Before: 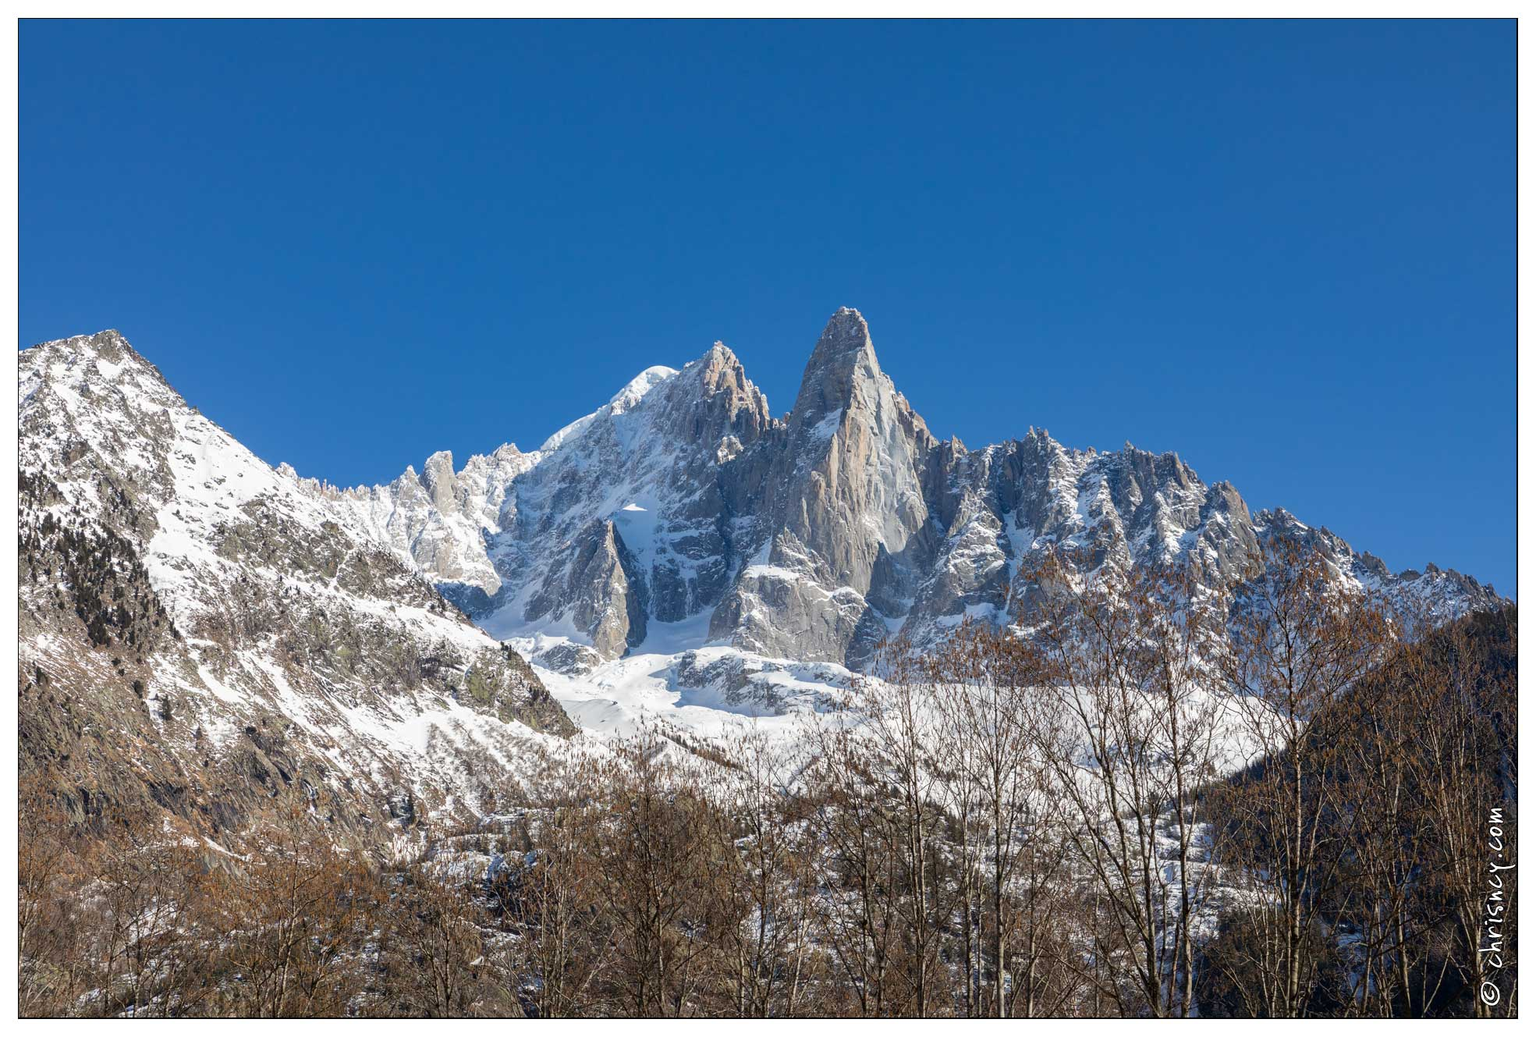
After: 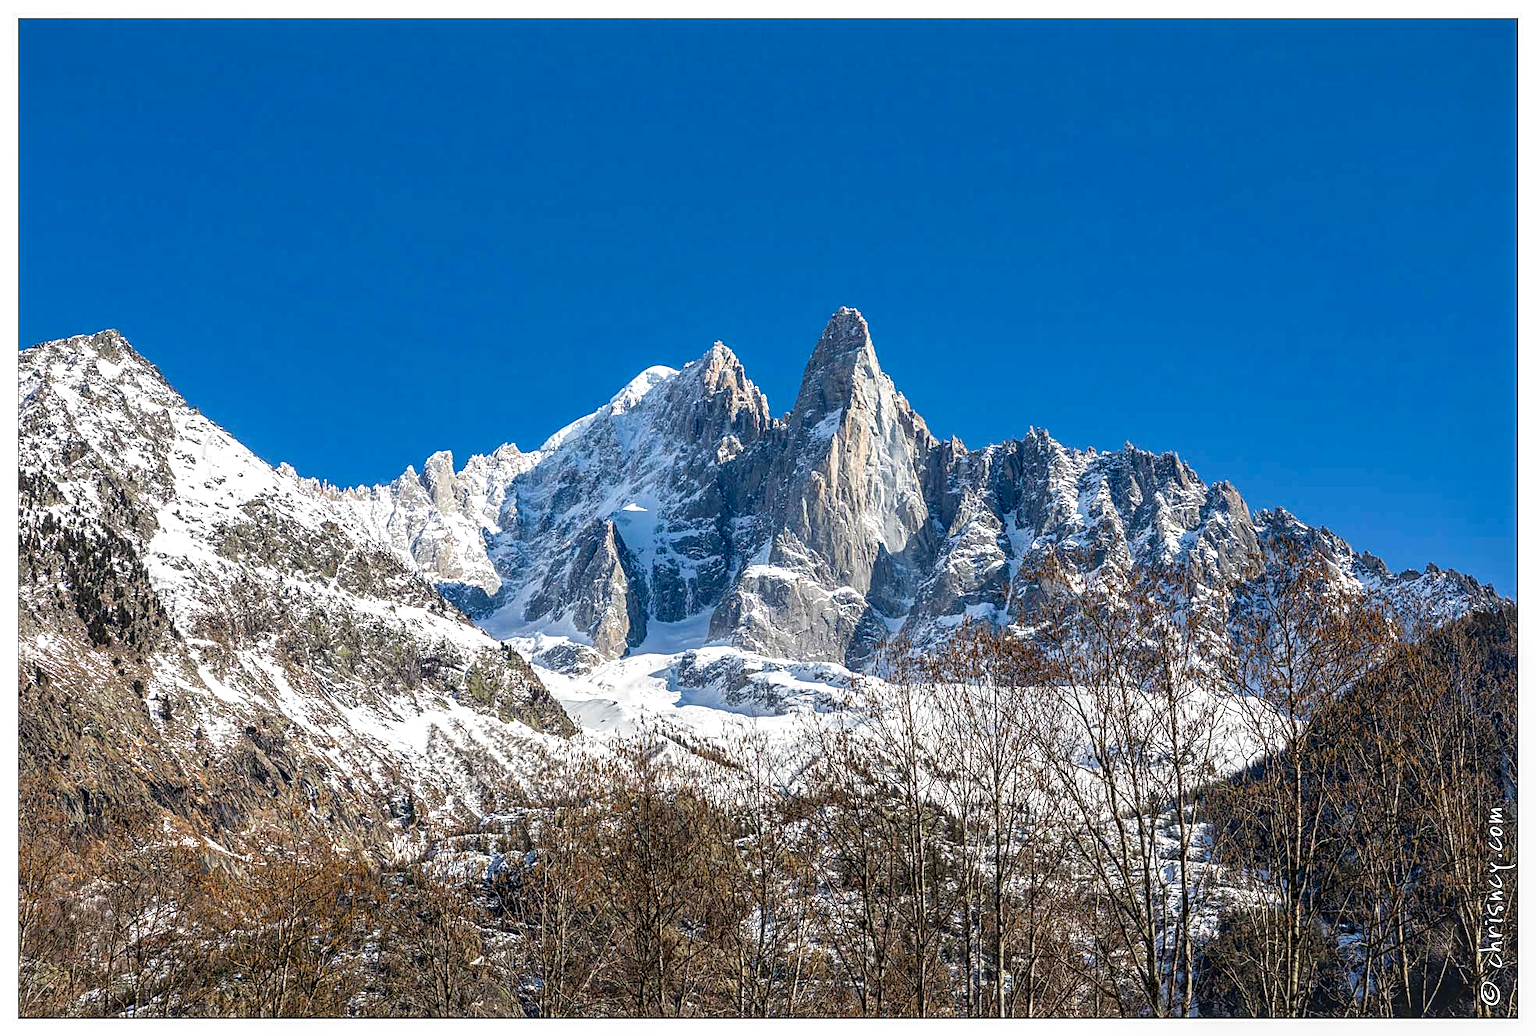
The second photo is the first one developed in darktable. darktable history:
local contrast: detail 150%
base curve: preserve colors none
sharpen: on, module defaults
color balance rgb: shadows lift › luminance -5.097%, shadows lift › chroma 1.236%, shadows lift › hue 219.14°, perceptual saturation grading › global saturation 25.869%
